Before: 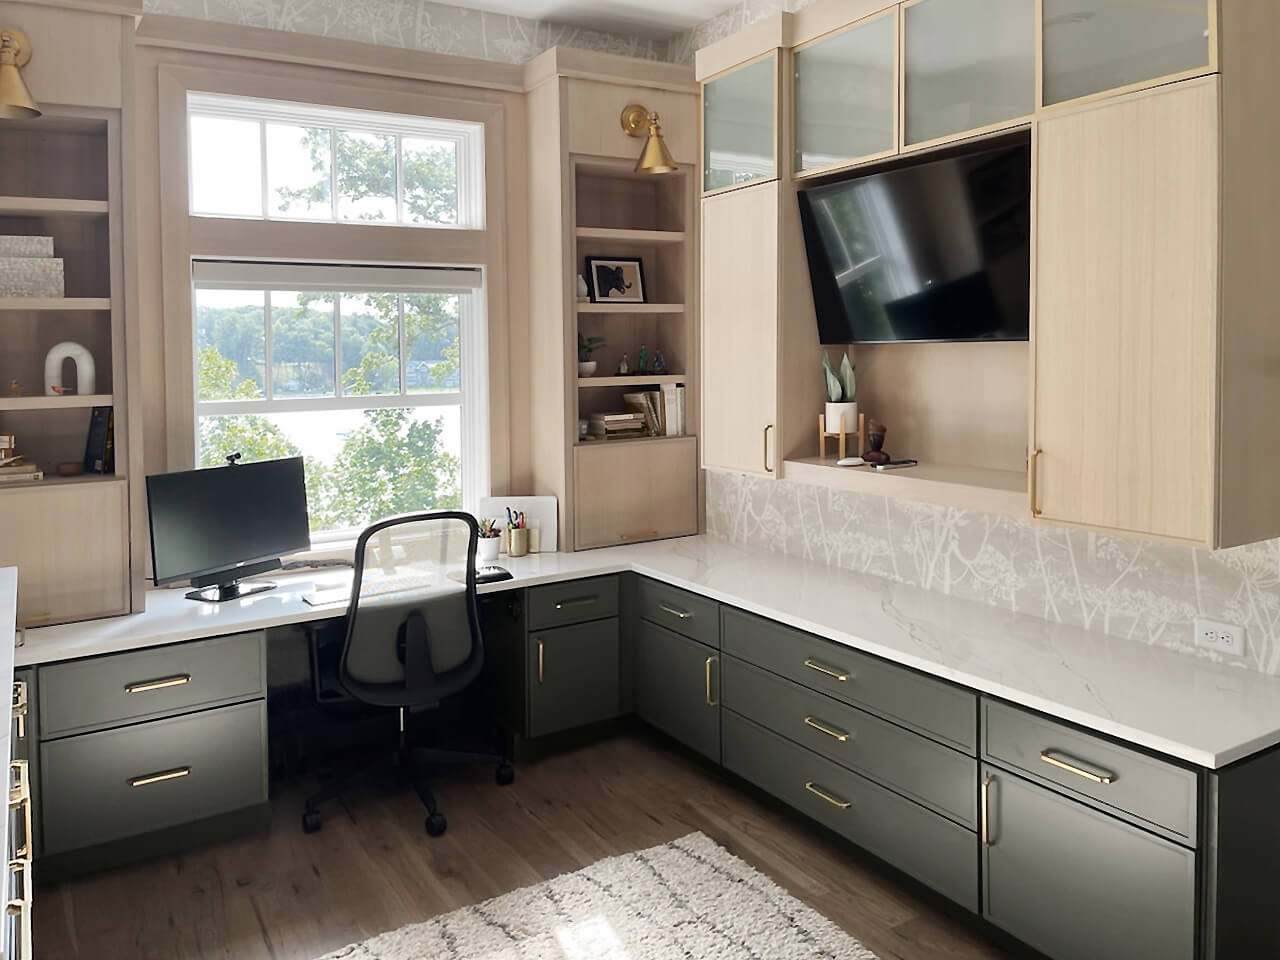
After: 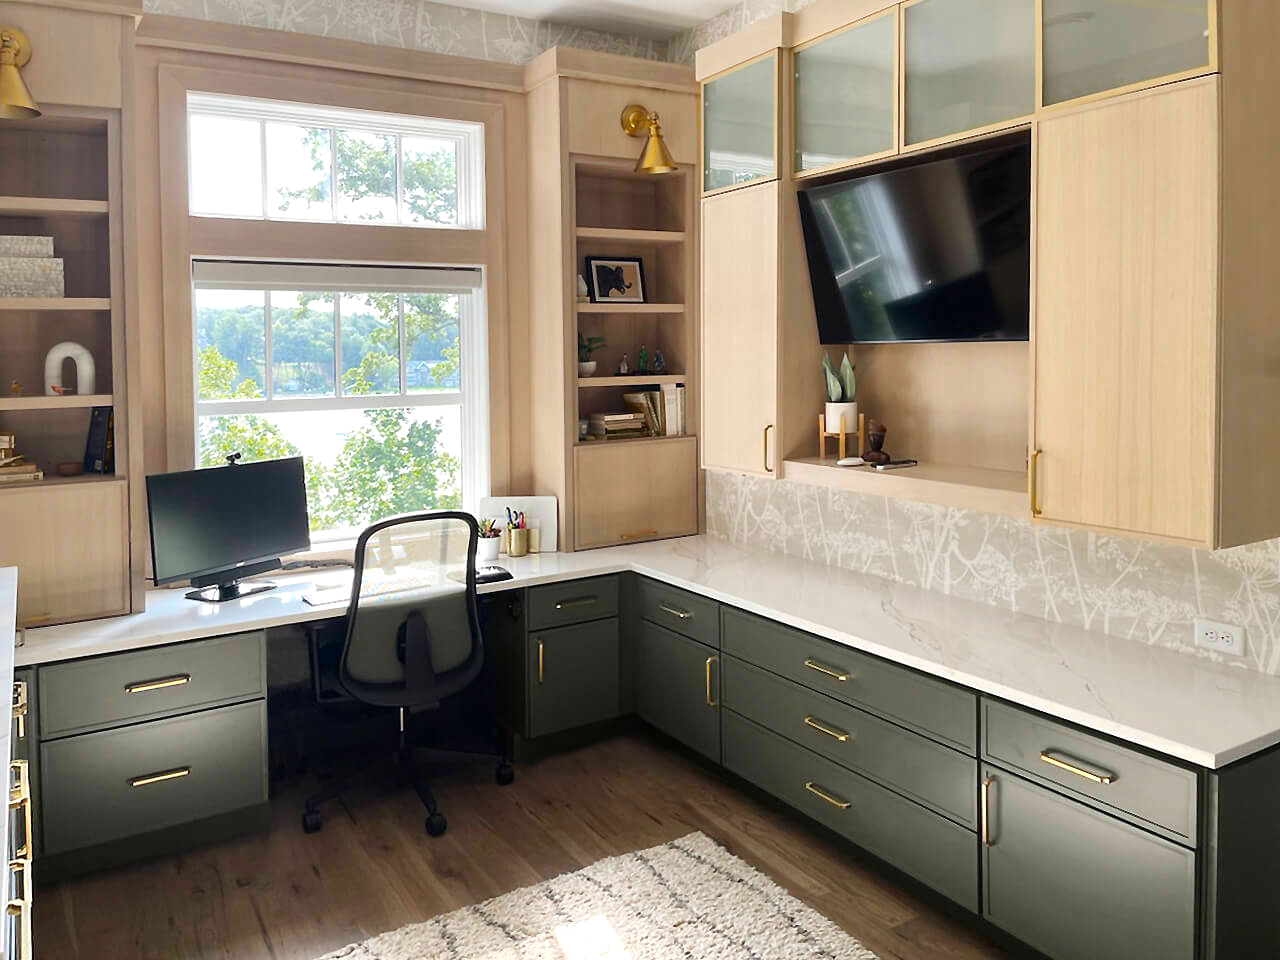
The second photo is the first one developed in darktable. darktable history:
color balance rgb: global offset › luminance 0.284%, global offset › hue 170.63°, linear chroma grading › global chroma 14.997%, perceptual saturation grading › global saturation 0.579%, perceptual brilliance grading › highlights 2.991%, global vibrance 41.887%
local contrast: highlights 106%, shadows 102%, detail 120%, midtone range 0.2
